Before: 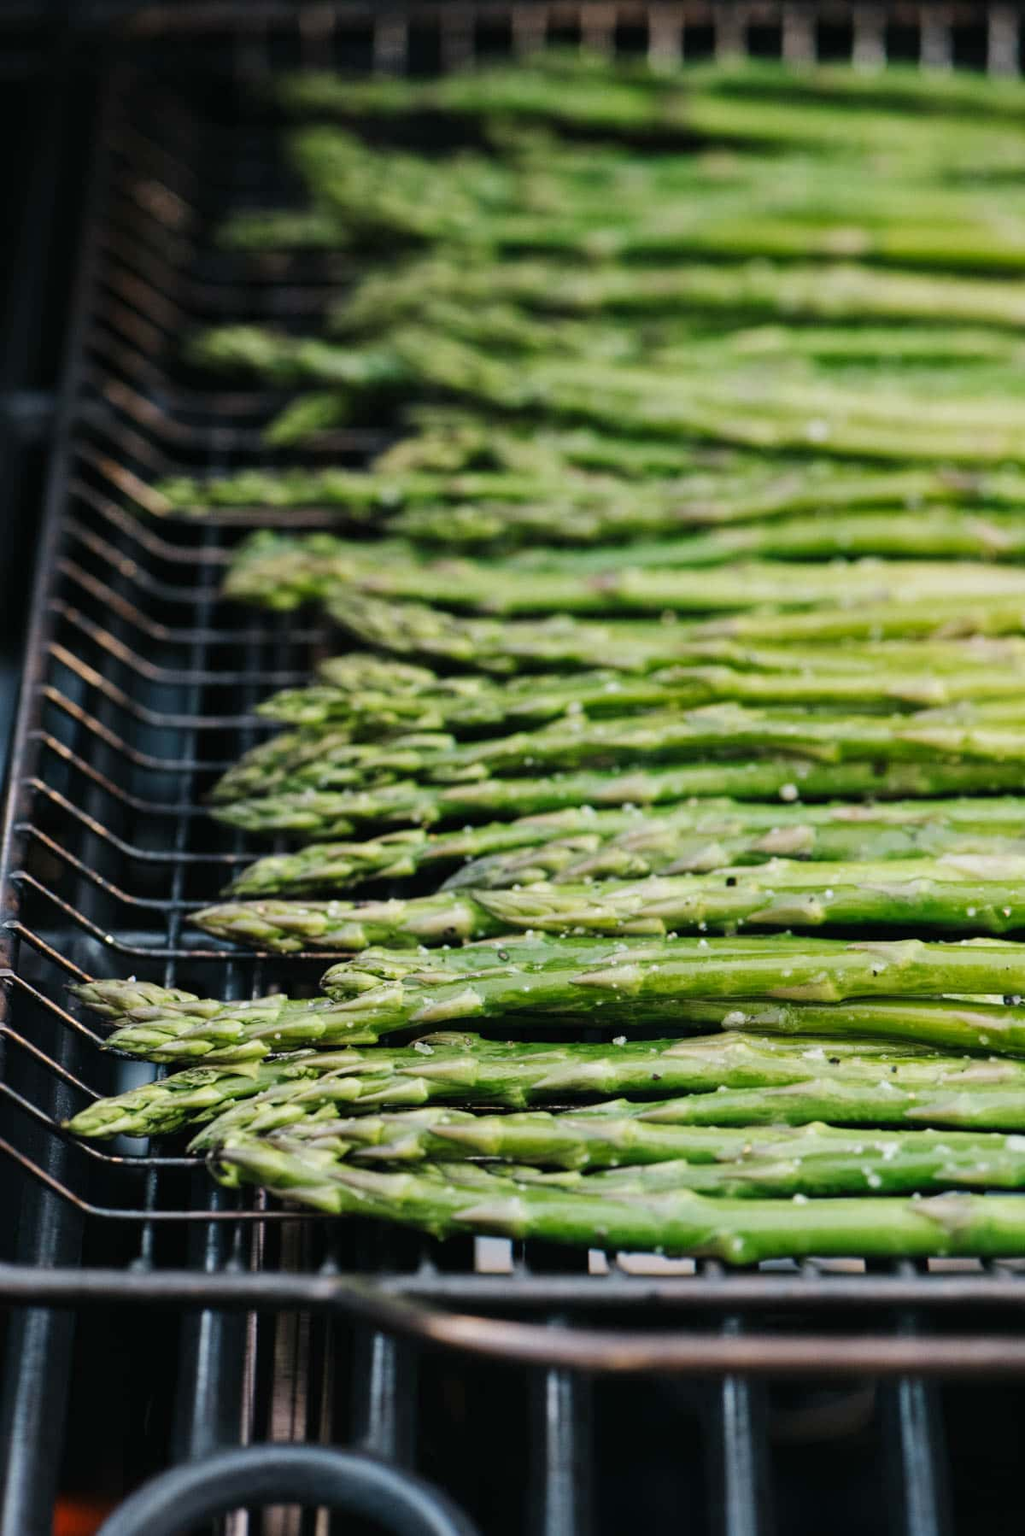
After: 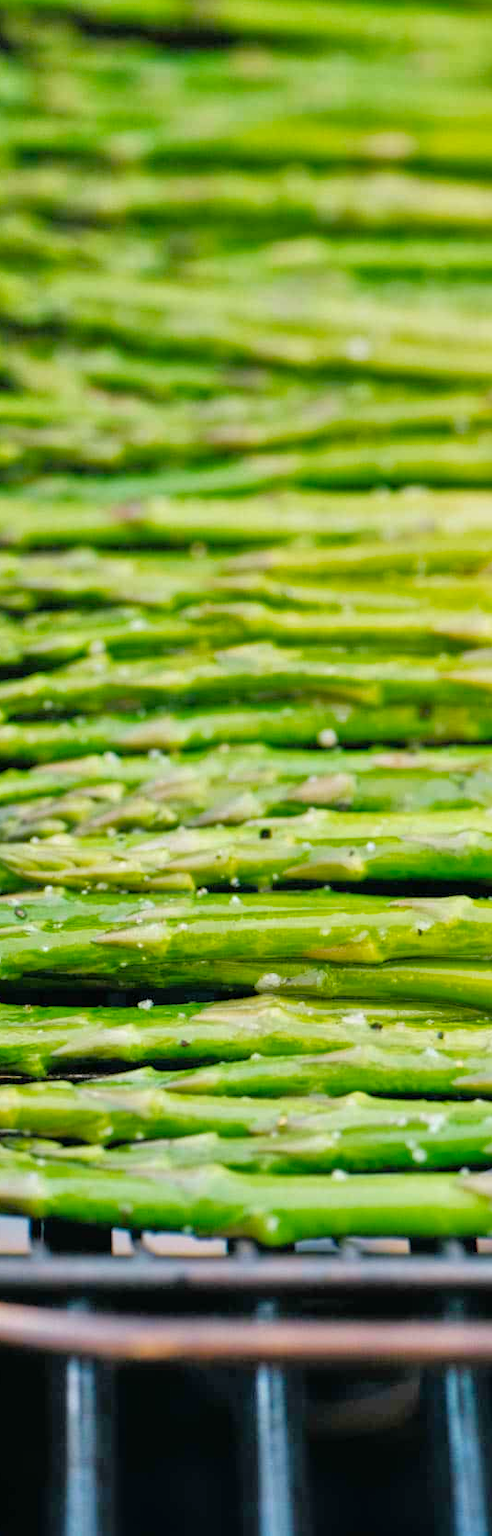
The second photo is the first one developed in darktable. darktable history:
tone equalizer: -7 EV 0.156 EV, -6 EV 0.581 EV, -5 EV 1.19 EV, -4 EV 1.34 EV, -3 EV 1.17 EV, -2 EV 0.6 EV, -1 EV 0.149 EV
velvia: strength 32.15%, mid-tones bias 0.203
crop: left 47.313%, top 6.933%, right 8.012%
